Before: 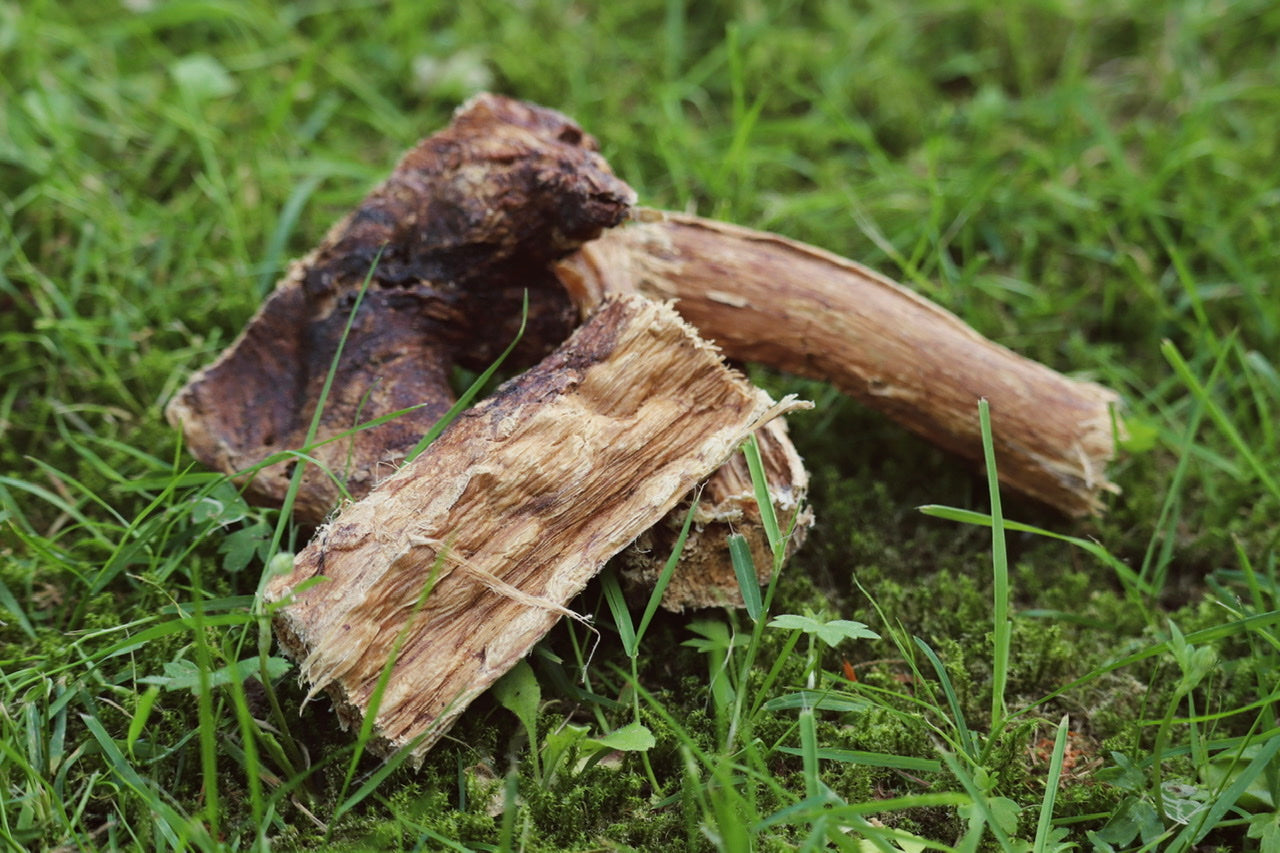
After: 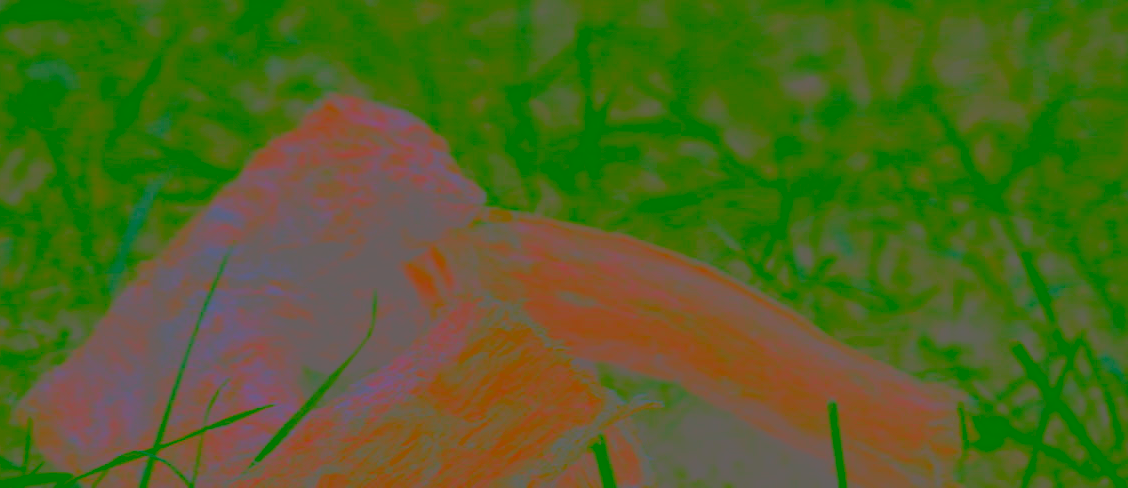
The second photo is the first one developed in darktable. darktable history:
graduated density: rotation 5.63°, offset 76.9
contrast brightness saturation: contrast -0.99, brightness -0.17, saturation 0.75
tone equalizer: -8 EV -1.08 EV, -7 EV -1.01 EV, -6 EV -0.867 EV, -5 EV -0.578 EV, -3 EV 0.578 EV, -2 EV 0.867 EV, -1 EV 1.01 EV, +0 EV 1.08 EV, edges refinement/feathering 500, mask exposure compensation -1.57 EV, preserve details no
white balance: red 0.983, blue 1.036
crop and rotate: left 11.812%, bottom 42.776%
shadows and highlights: shadows 52.42, soften with gaussian
